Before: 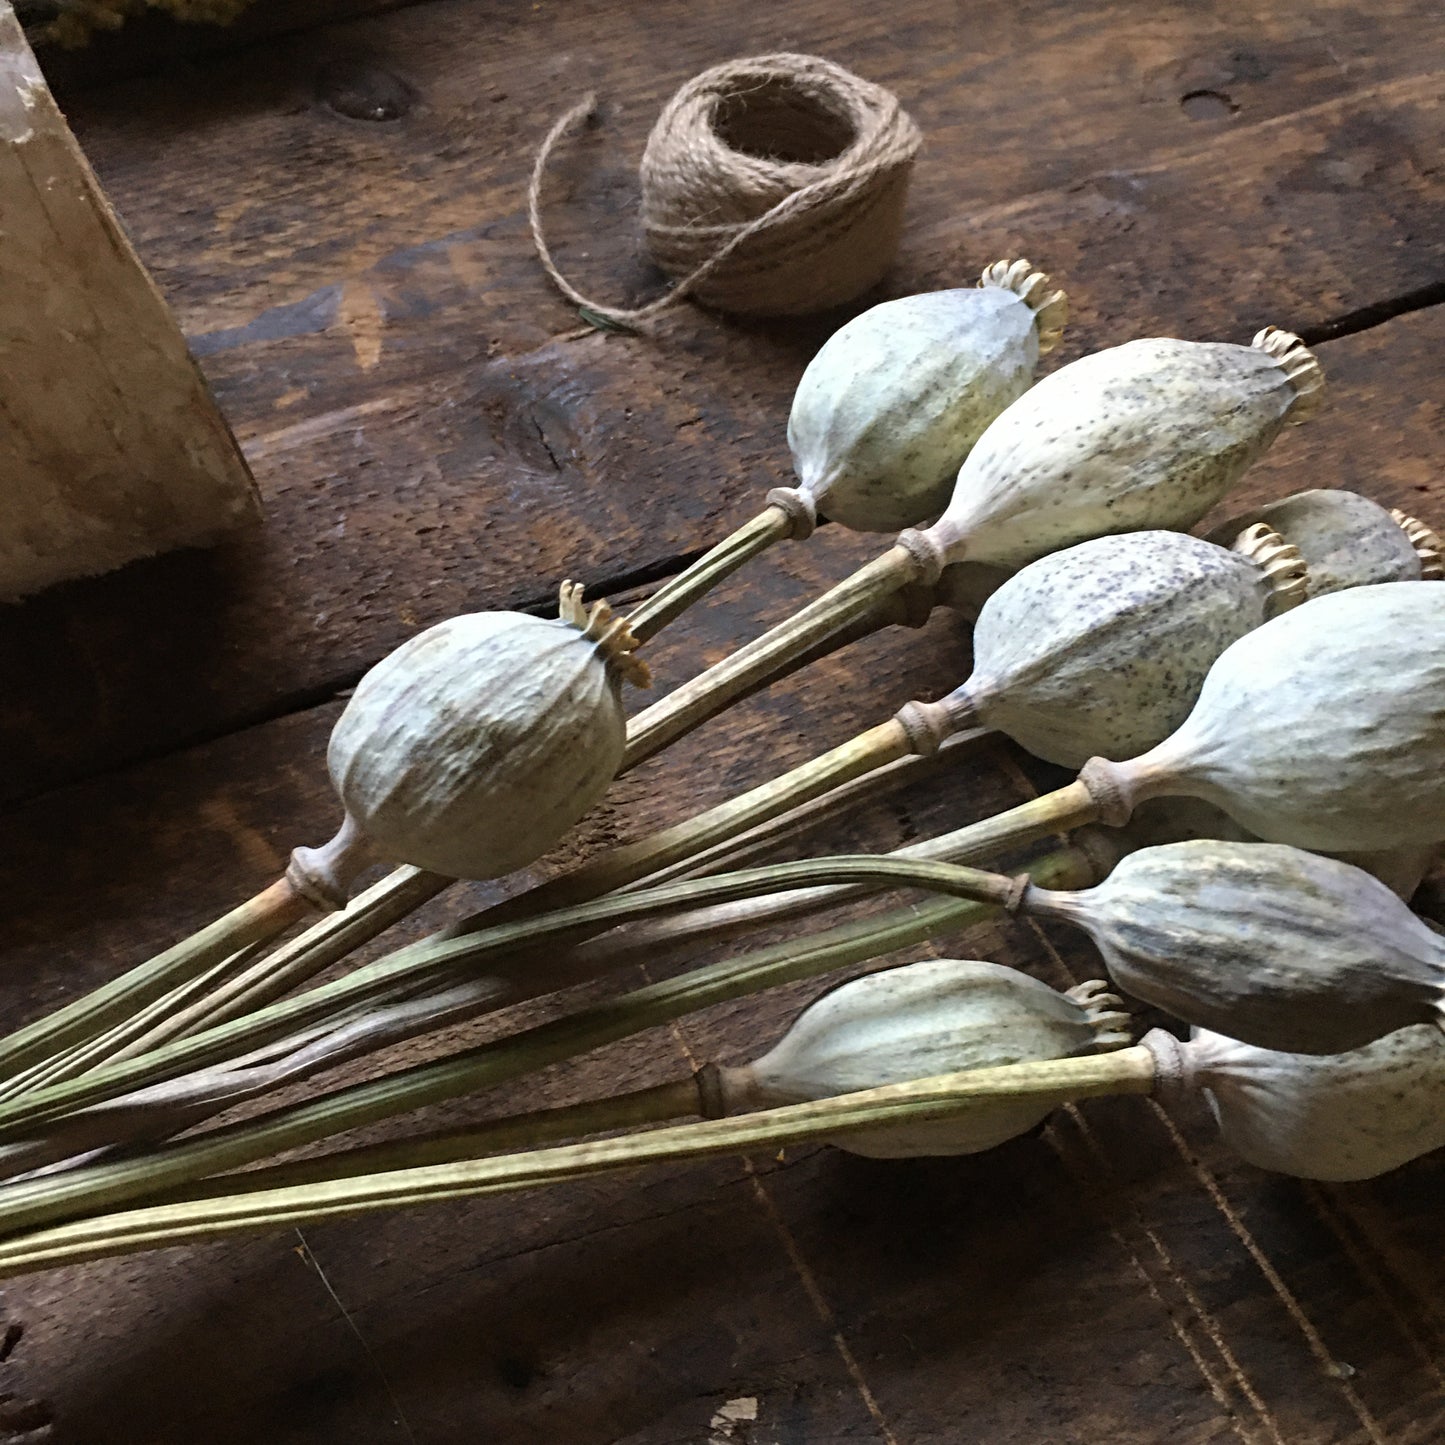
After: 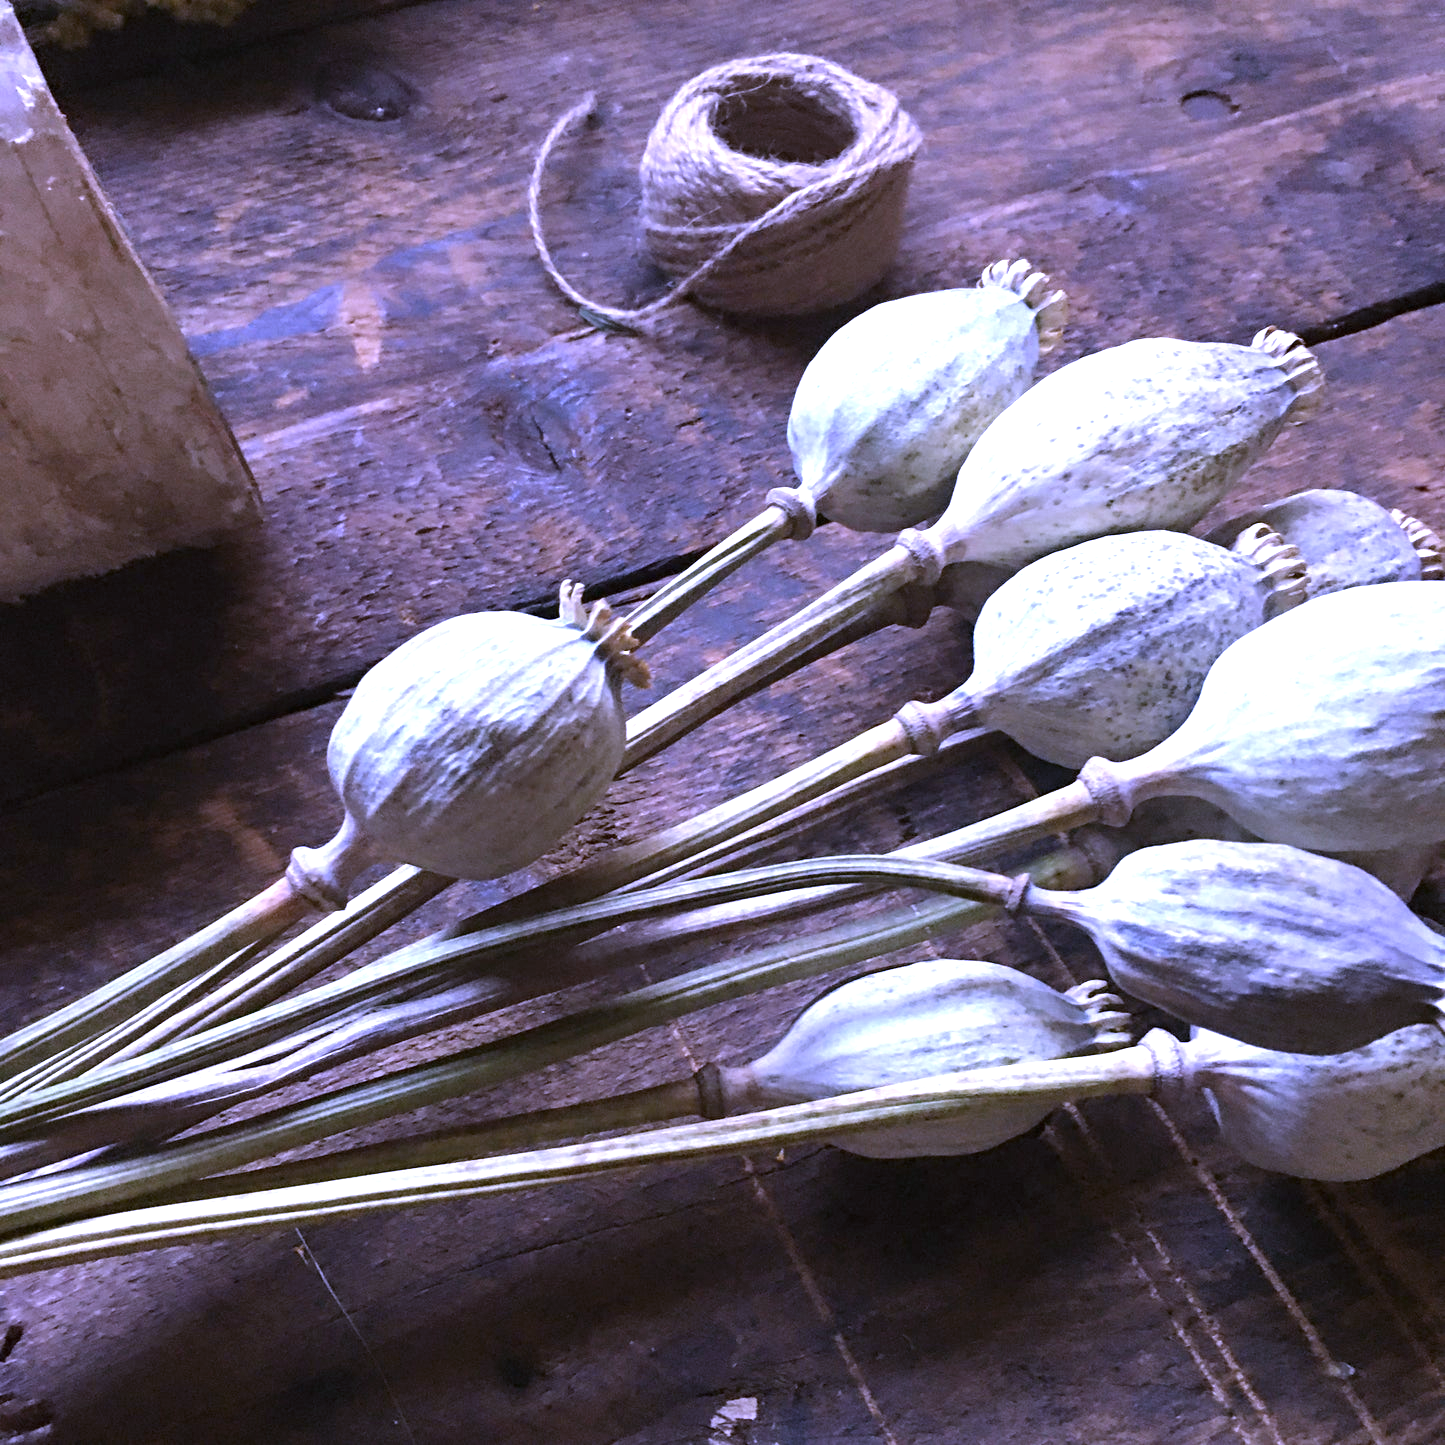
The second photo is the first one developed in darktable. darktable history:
white balance: red 0.98, blue 1.61
exposure: black level correction 0, exposure 0.7 EV, compensate exposure bias true, compensate highlight preservation false
